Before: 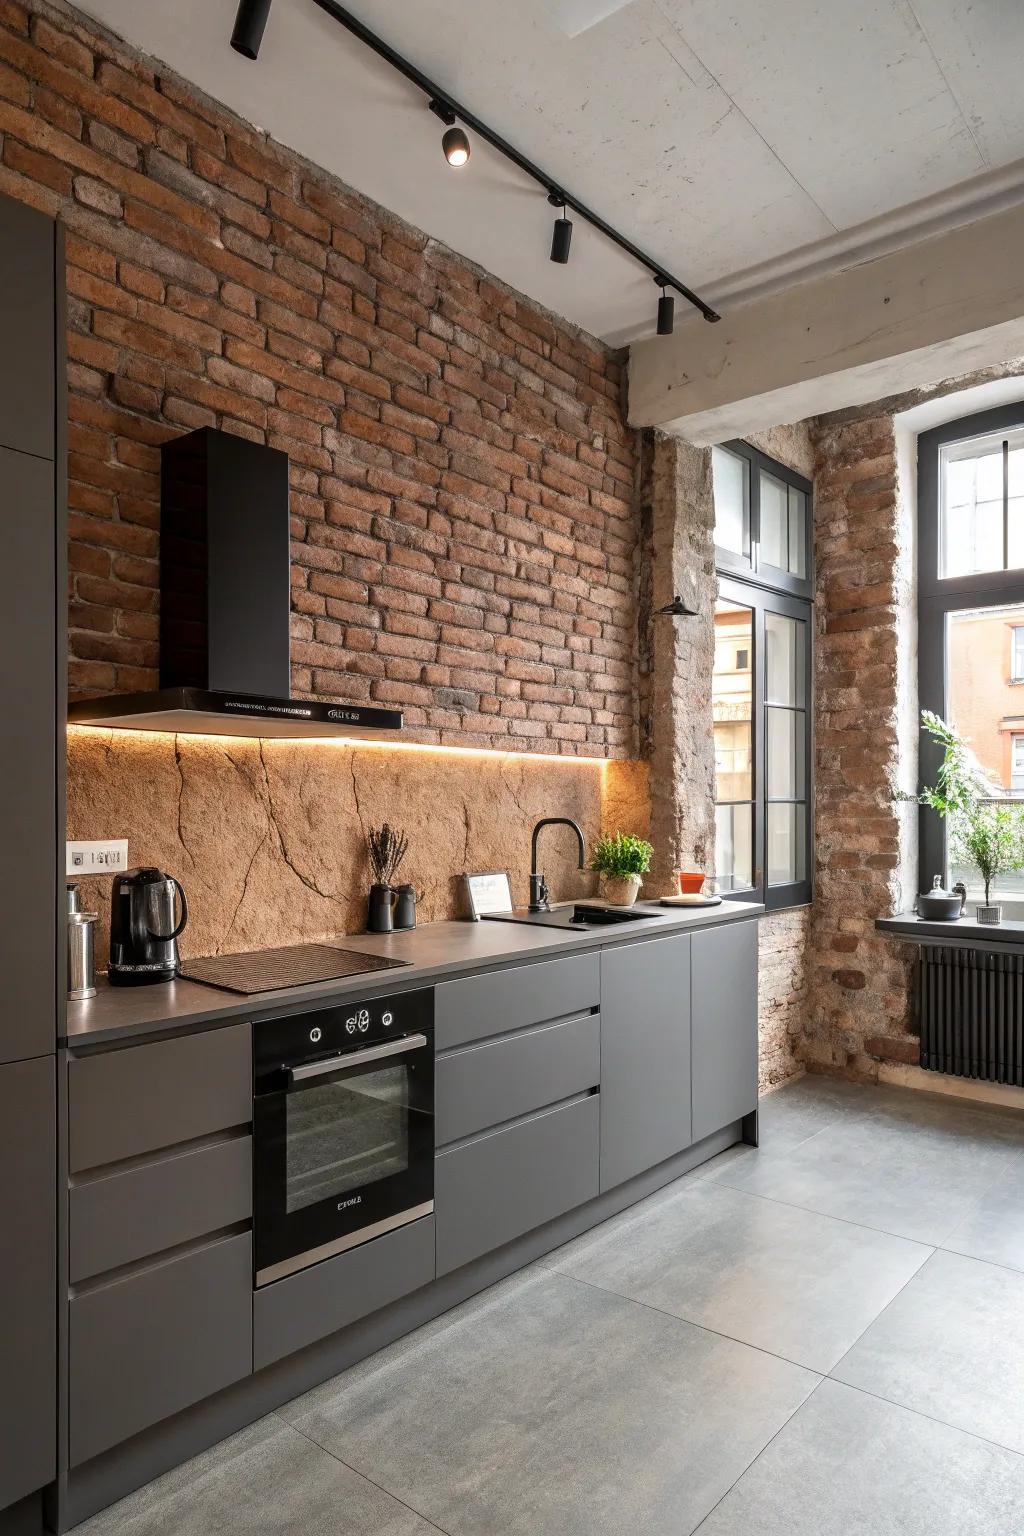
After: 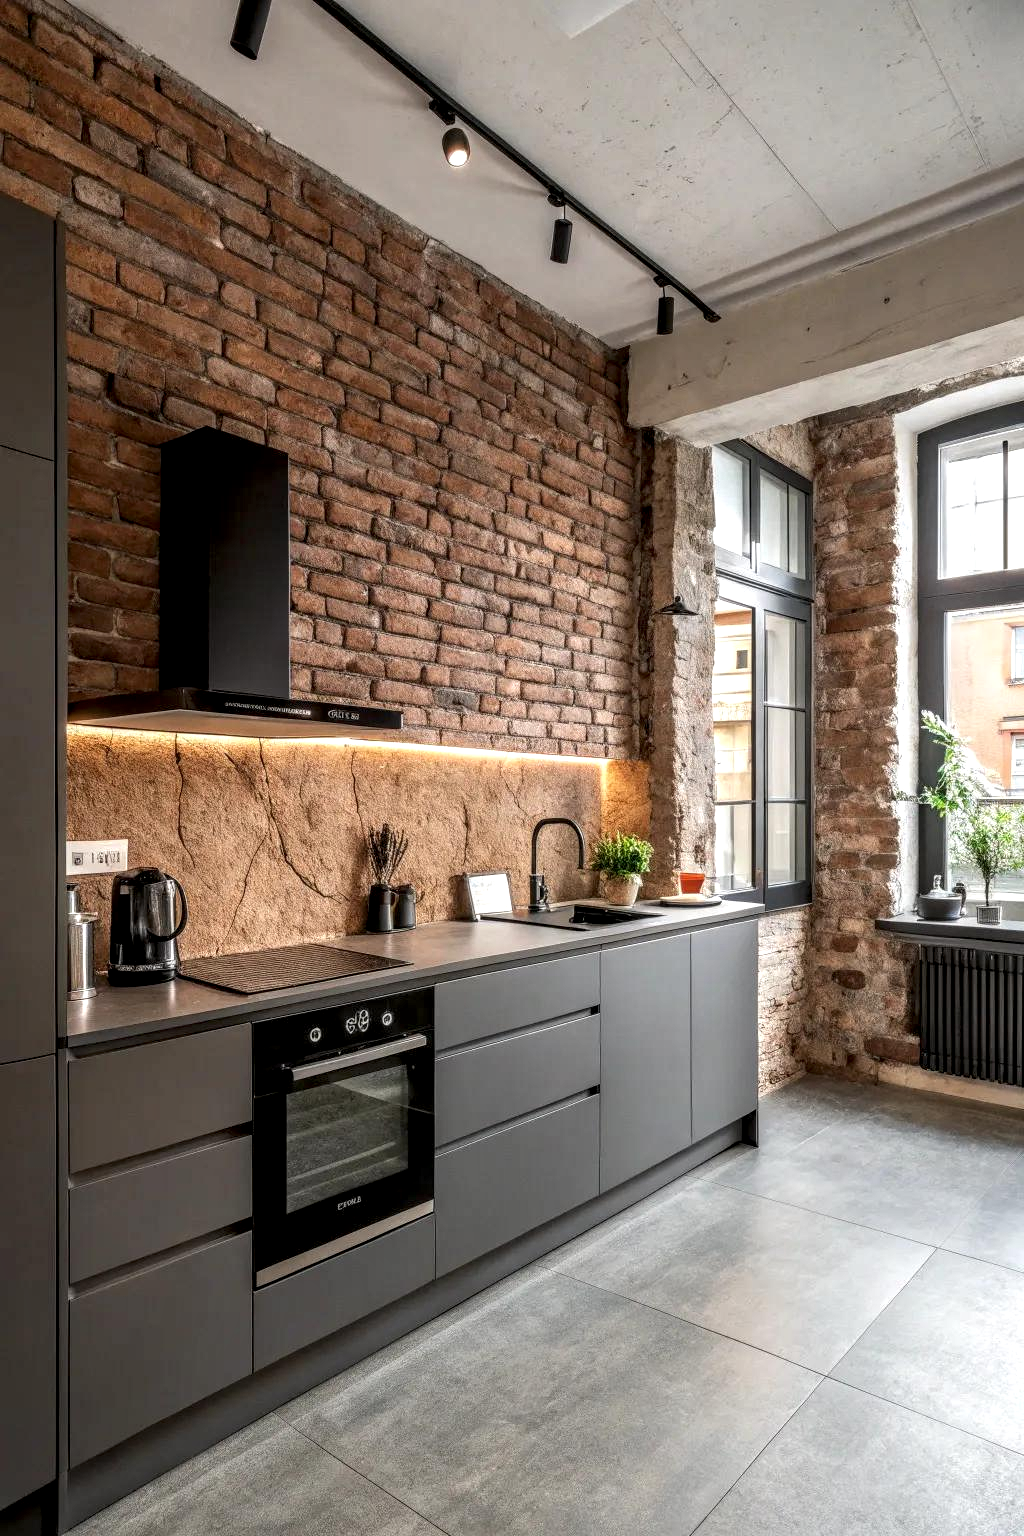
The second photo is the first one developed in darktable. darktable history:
local contrast: highlights 30%, detail 150%
